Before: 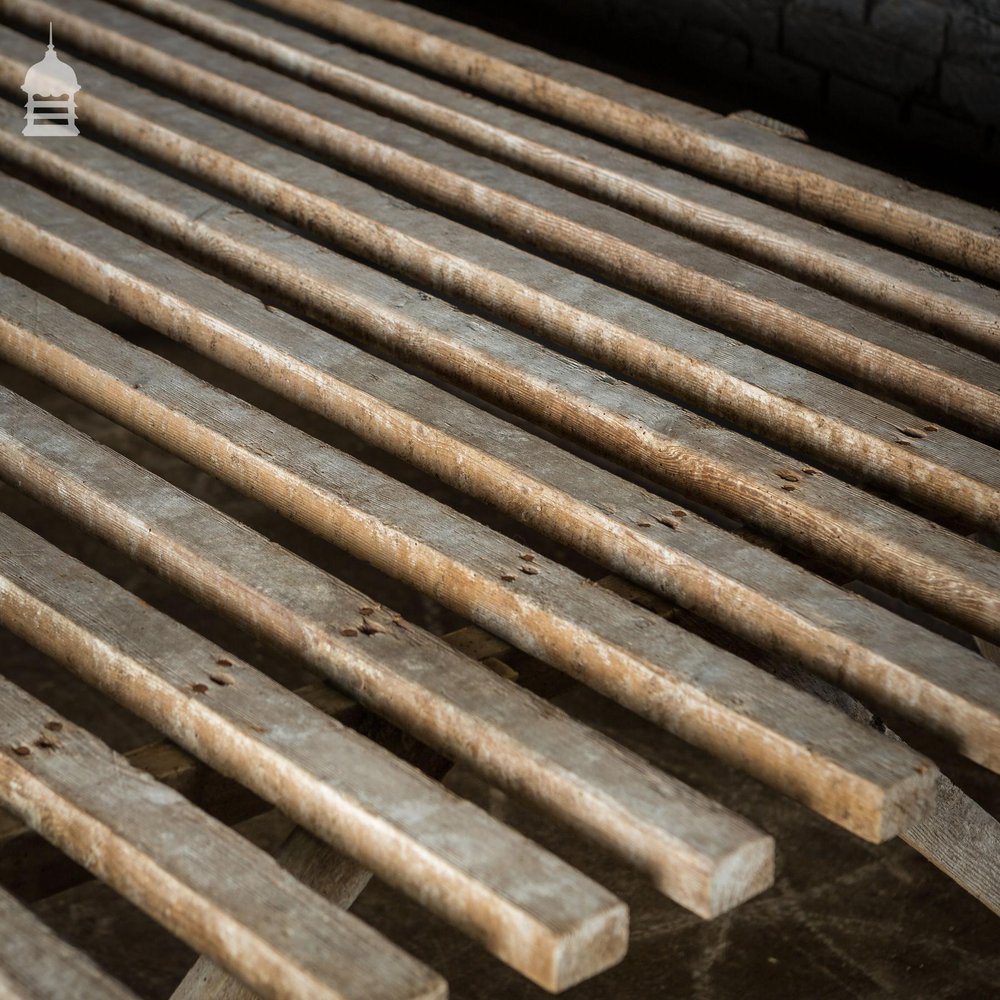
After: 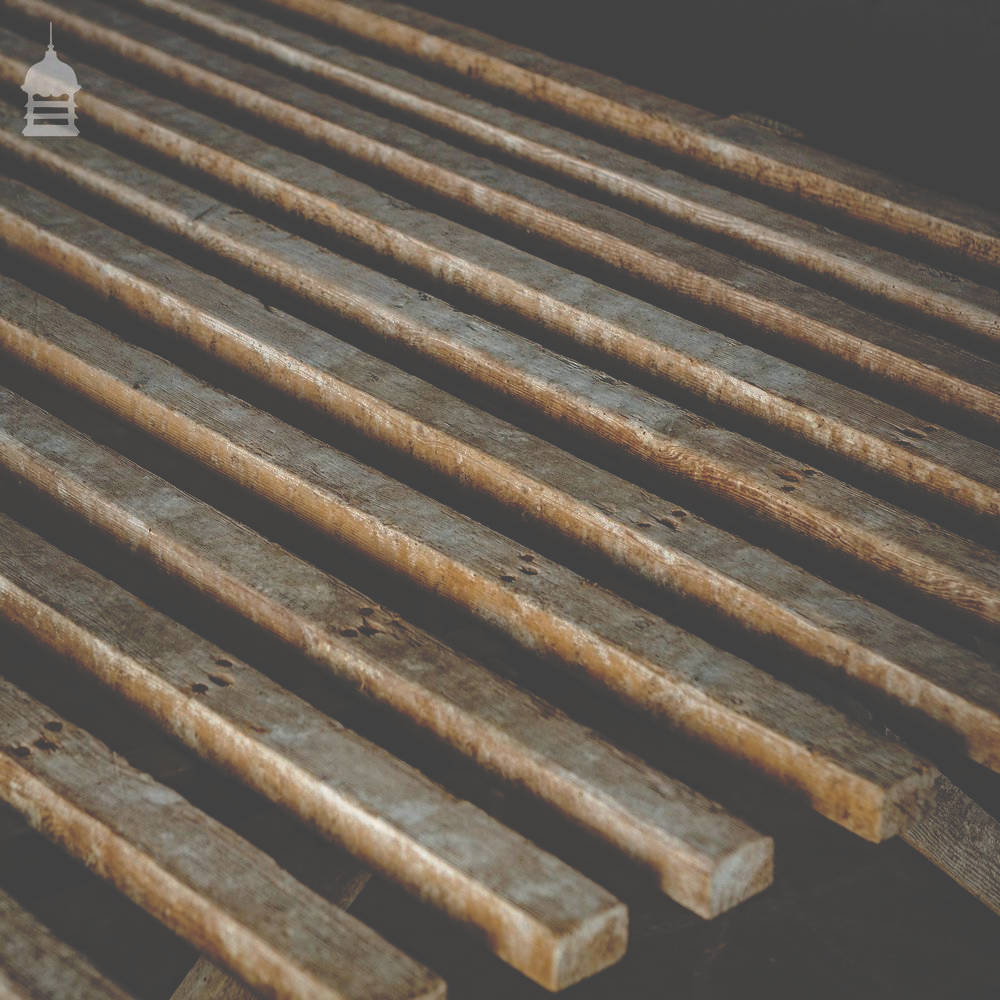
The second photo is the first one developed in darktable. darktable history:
tone curve: curves: ch0 [(0, 0) (0.004, 0.008) (0.077, 0.156) (0.169, 0.29) (0.774, 0.774) (1, 1)], preserve colors none
exposure: exposure -0.246 EV, compensate highlight preservation false
haze removal: strength 0.3, distance 0.25, compatibility mode true, adaptive false
color balance rgb: shadows lift › hue 85.06°, perceptual saturation grading › global saturation 0.86%, global vibrance 20%
base curve: curves: ch0 [(0, 0.02) (0.083, 0.036) (1, 1)], preserve colors none
